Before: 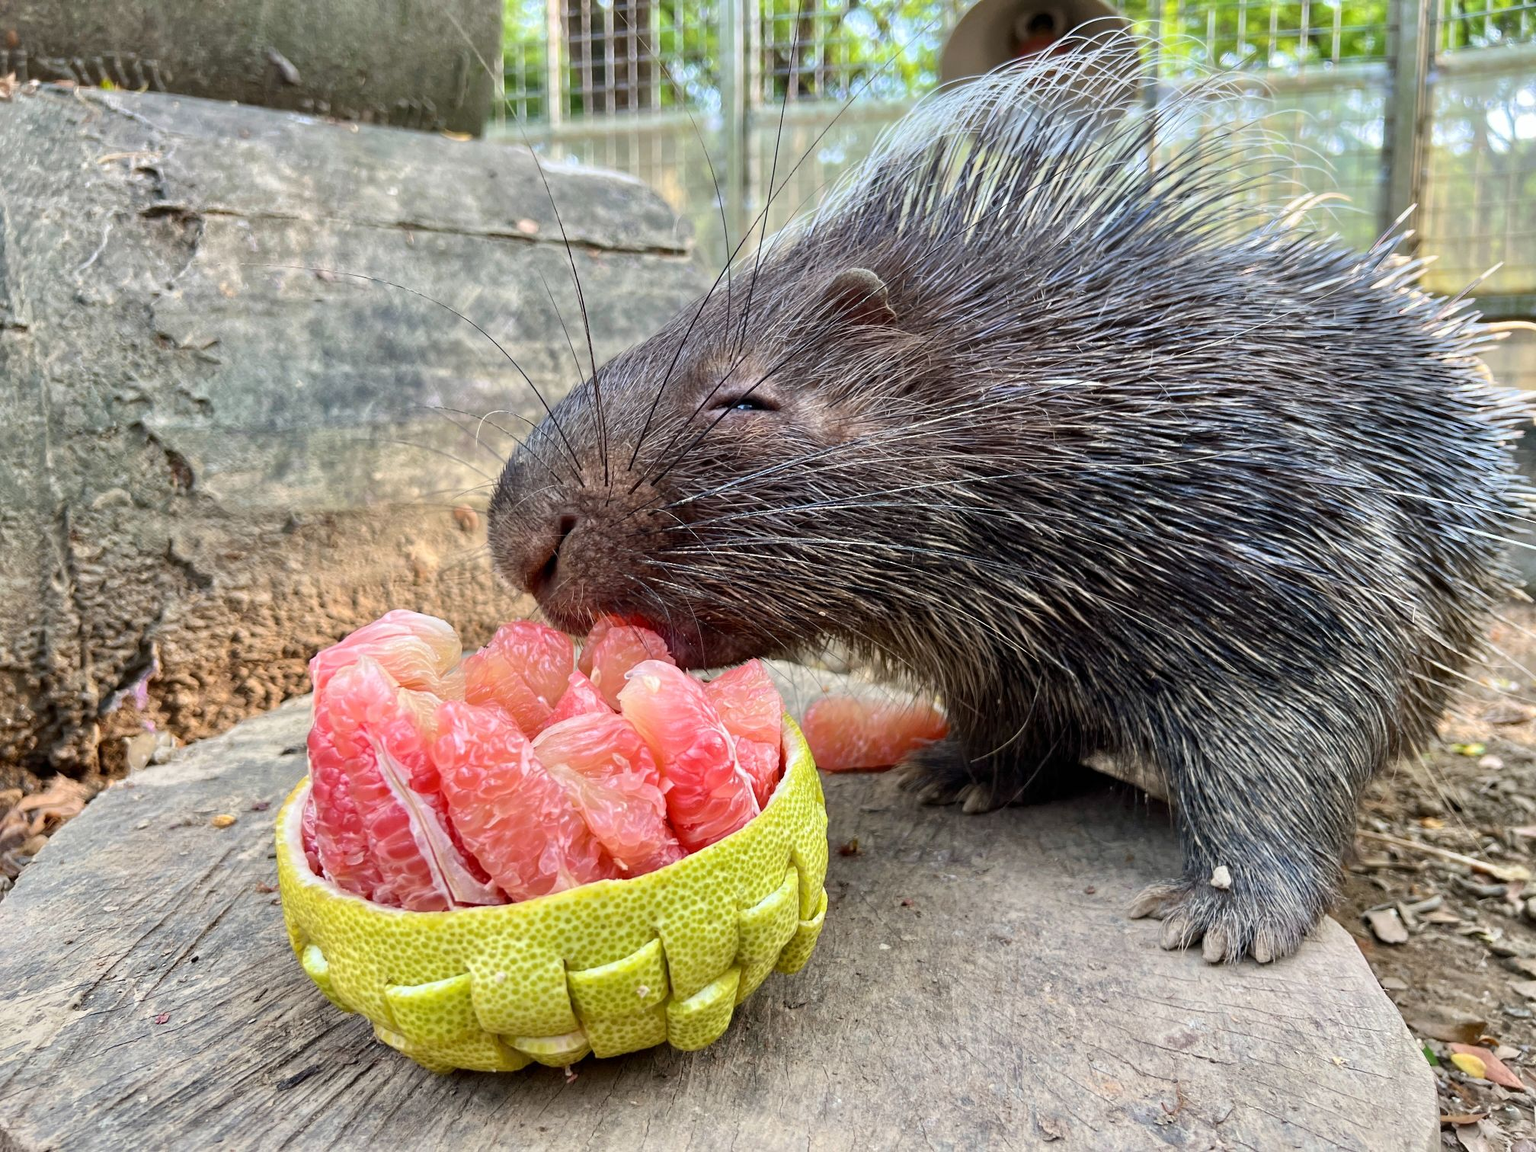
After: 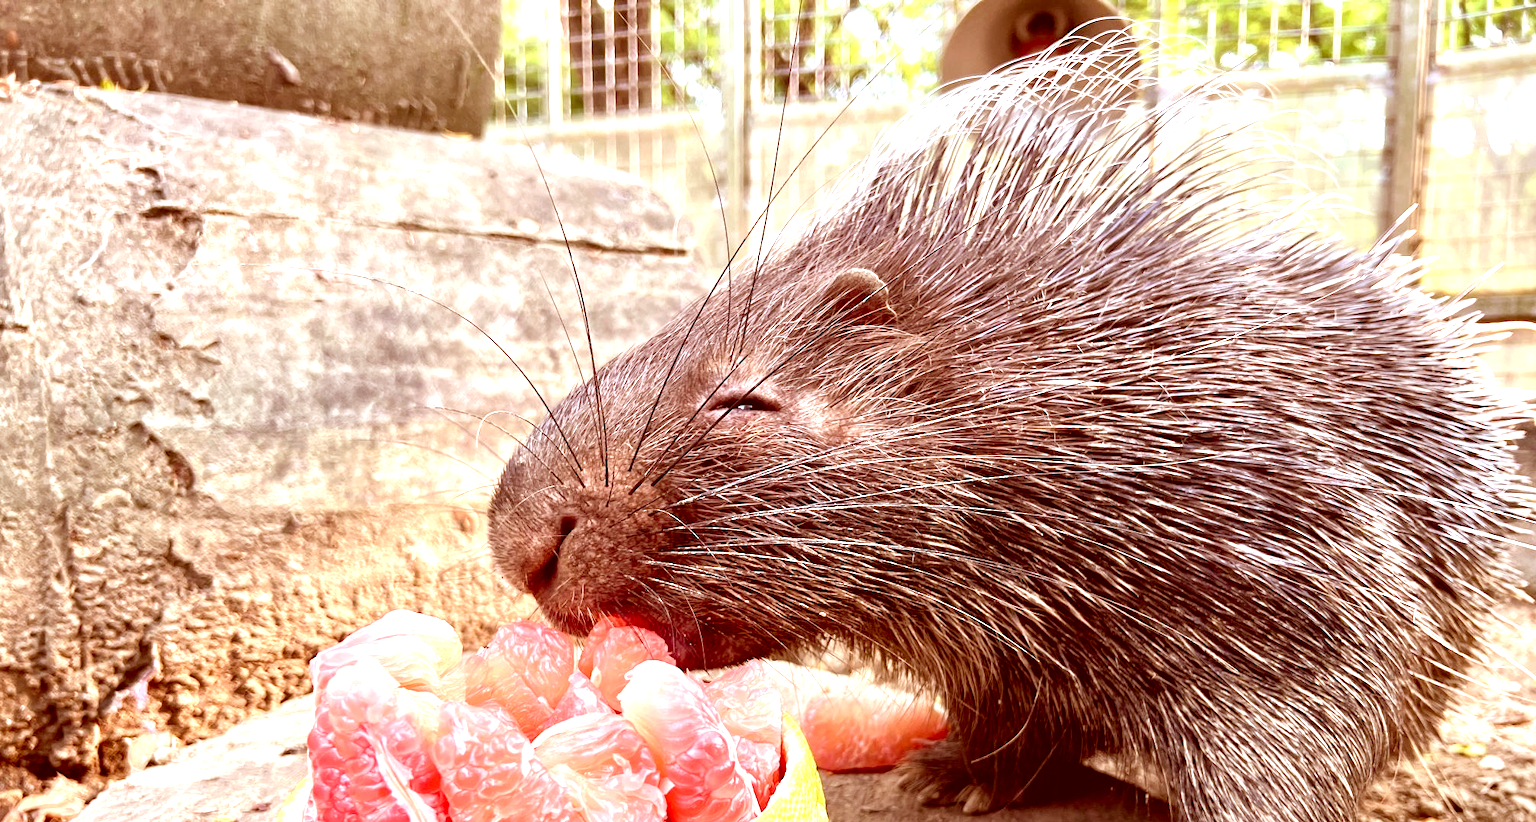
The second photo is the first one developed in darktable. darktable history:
color correction: highlights a* 9.03, highlights b* 8.71, shadows a* 40, shadows b* 40, saturation 0.8
crop: bottom 28.576%
exposure: black level correction 0.001, exposure 1.116 EV, compensate highlight preservation false
